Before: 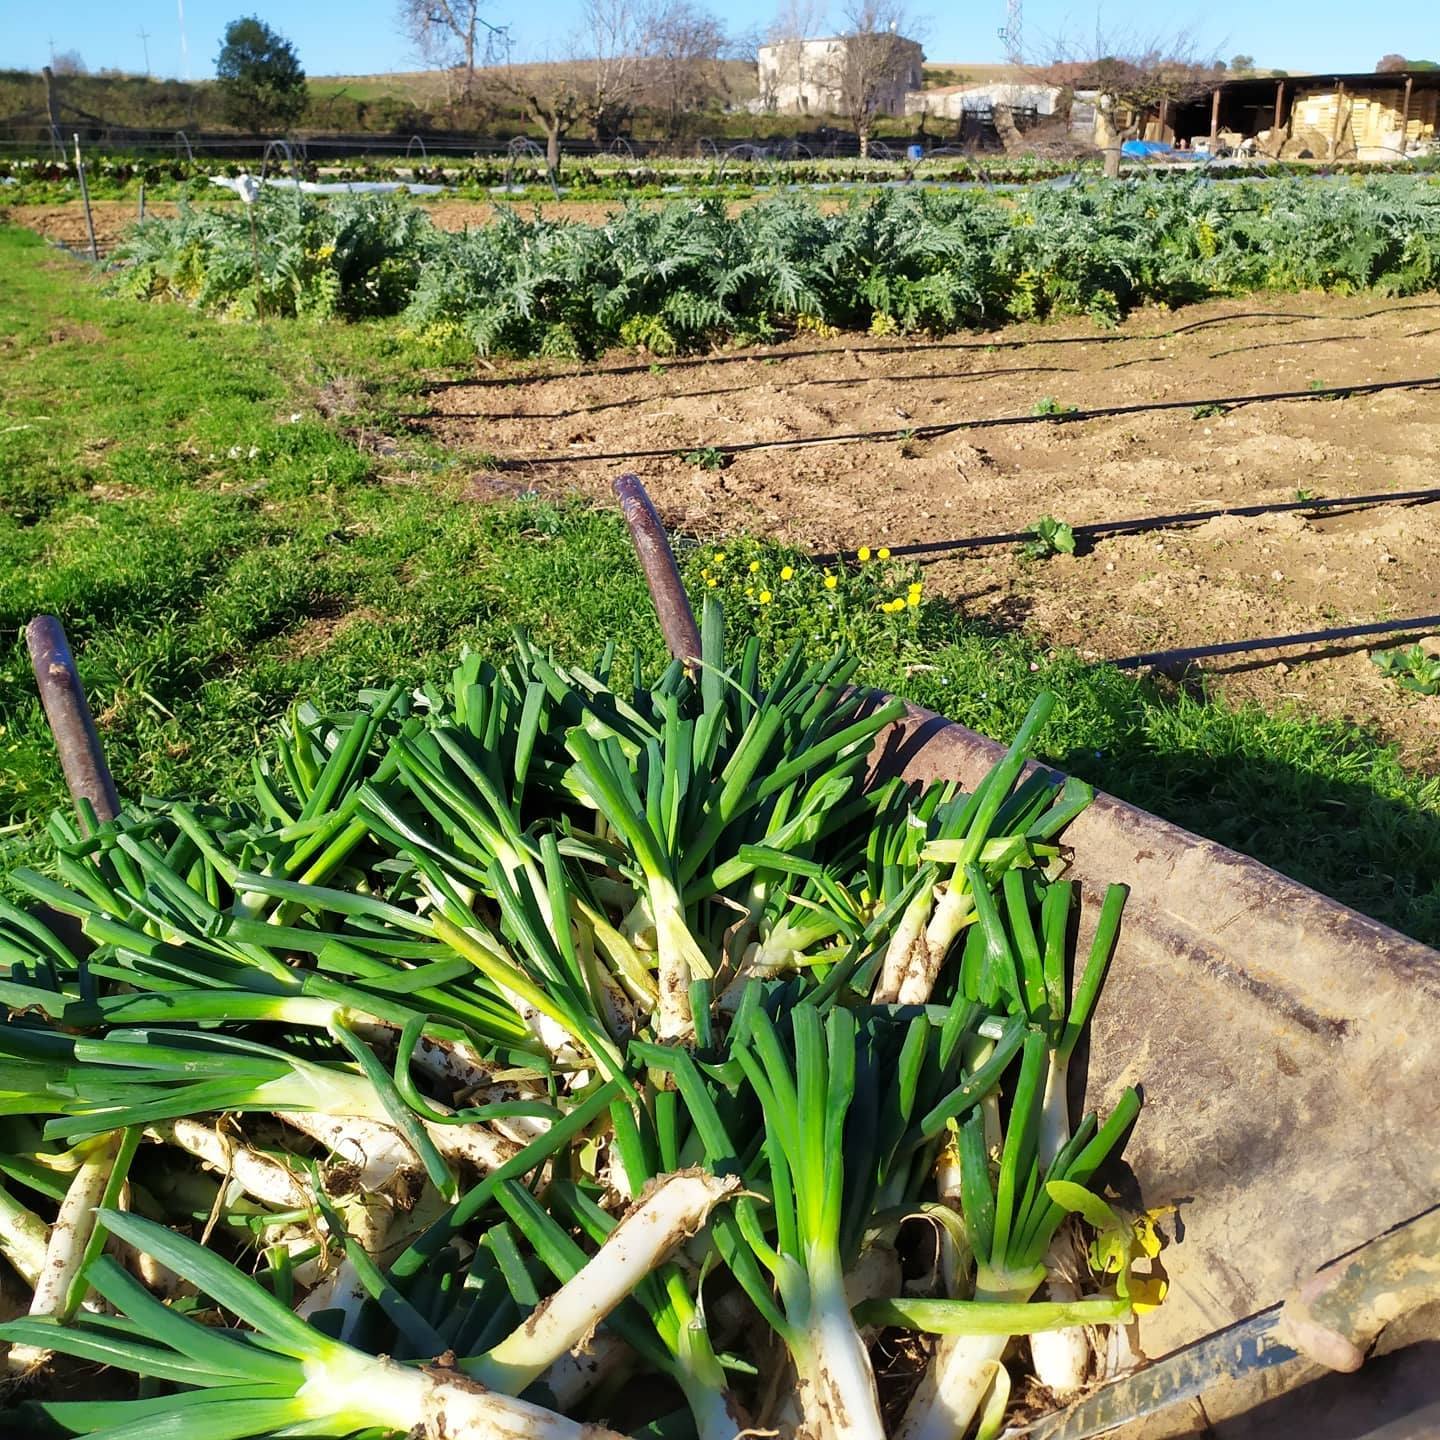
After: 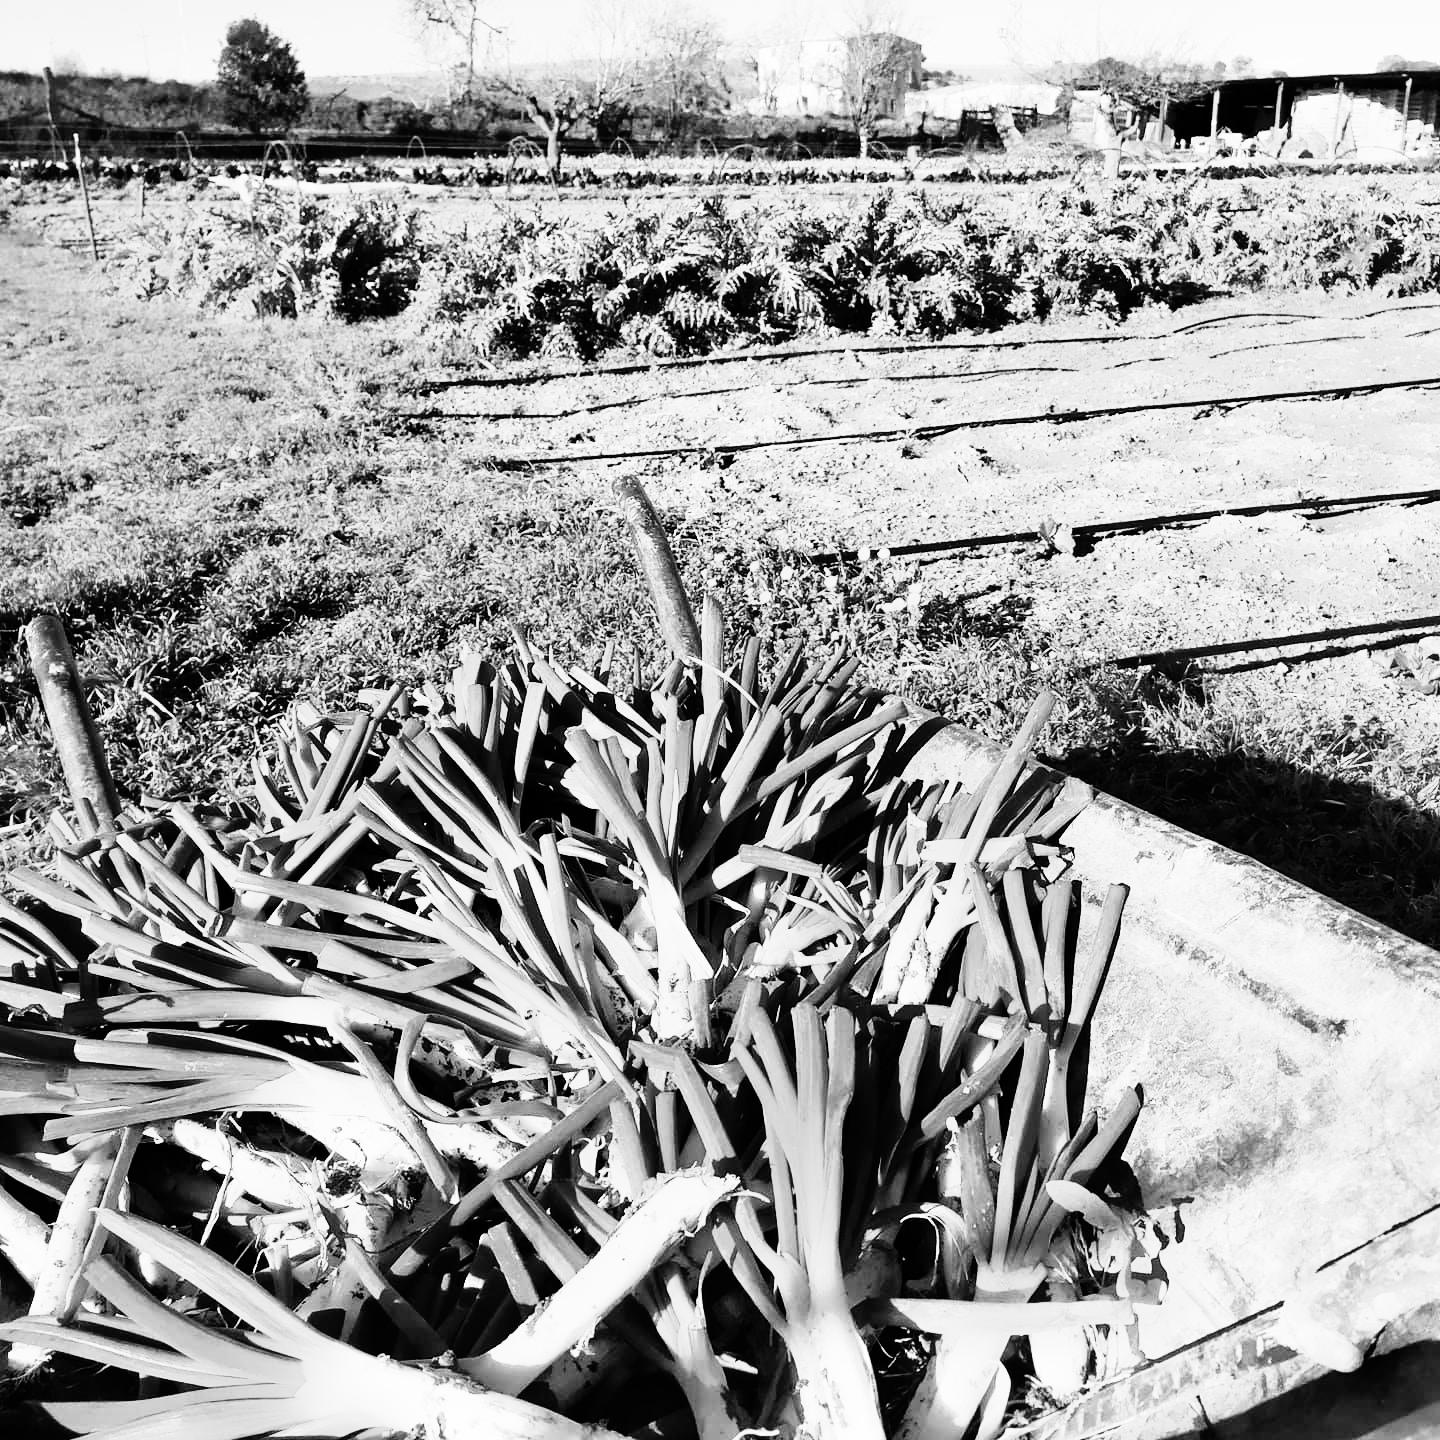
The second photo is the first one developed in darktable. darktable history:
monochrome: on, module defaults
rgb curve: curves: ch0 [(0, 0) (0.21, 0.15) (0.24, 0.21) (0.5, 0.75) (0.75, 0.96) (0.89, 0.99) (1, 1)]; ch1 [(0, 0.02) (0.21, 0.13) (0.25, 0.2) (0.5, 0.67) (0.75, 0.9) (0.89, 0.97) (1, 1)]; ch2 [(0, 0.02) (0.21, 0.13) (0.25, 0.2) (0.5, 0.67) (0.75, 0.9) (0.89, 0.97) (1, 1)], compensate middle gray true
color balance rgb: linear chroma grading › global chroma 15%, perceptual saturation grading › global saturation 30%
